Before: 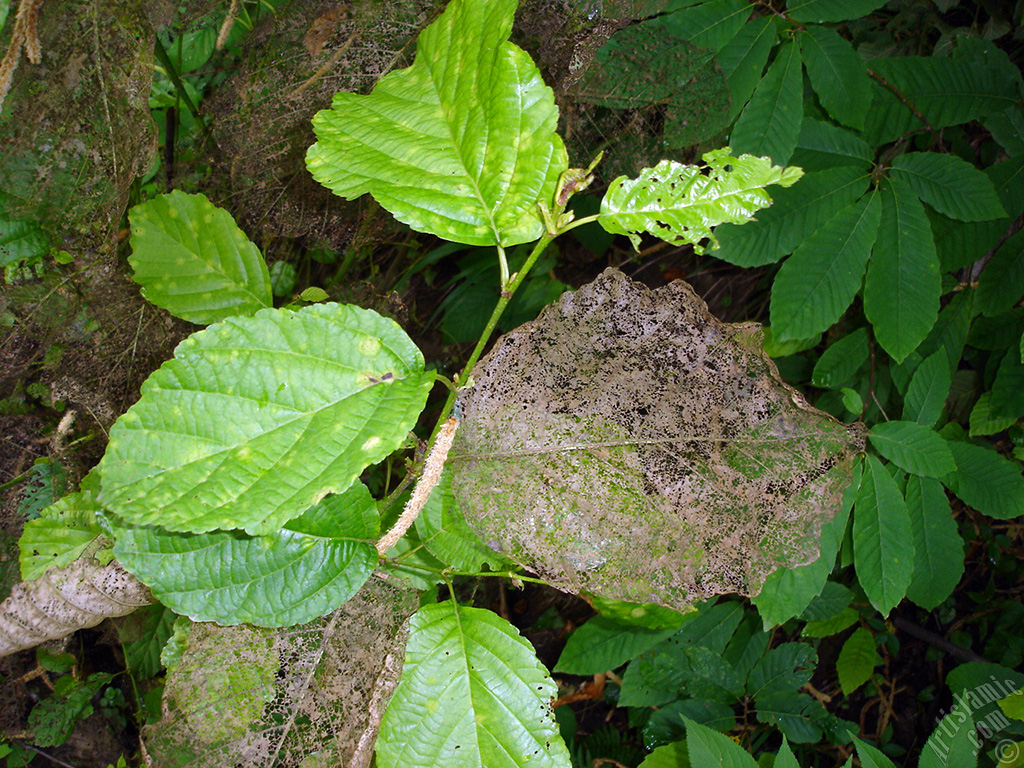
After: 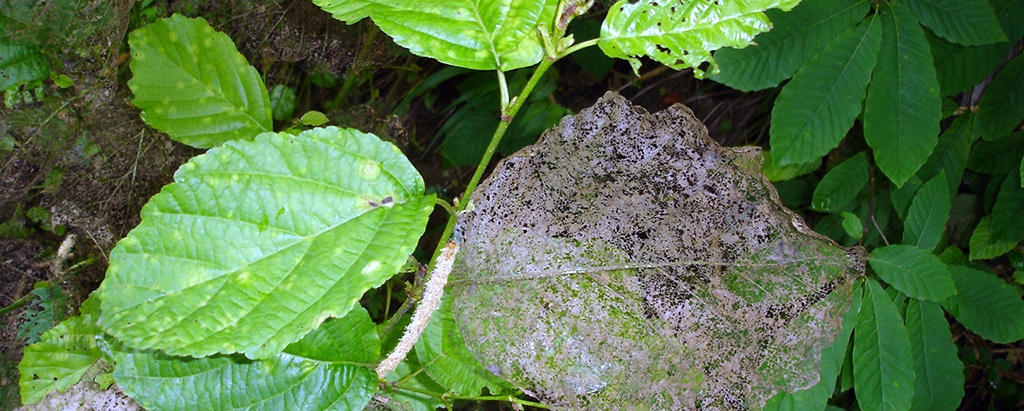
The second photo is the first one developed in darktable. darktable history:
exposure: exposure 0.02 EV
highlight reconstruction: method clip highlights, clipping threshold 0
white balance: red 0.948, green 1.02, blue 1.176
crop and rotate: top 23.043%, bottom 23.437%
